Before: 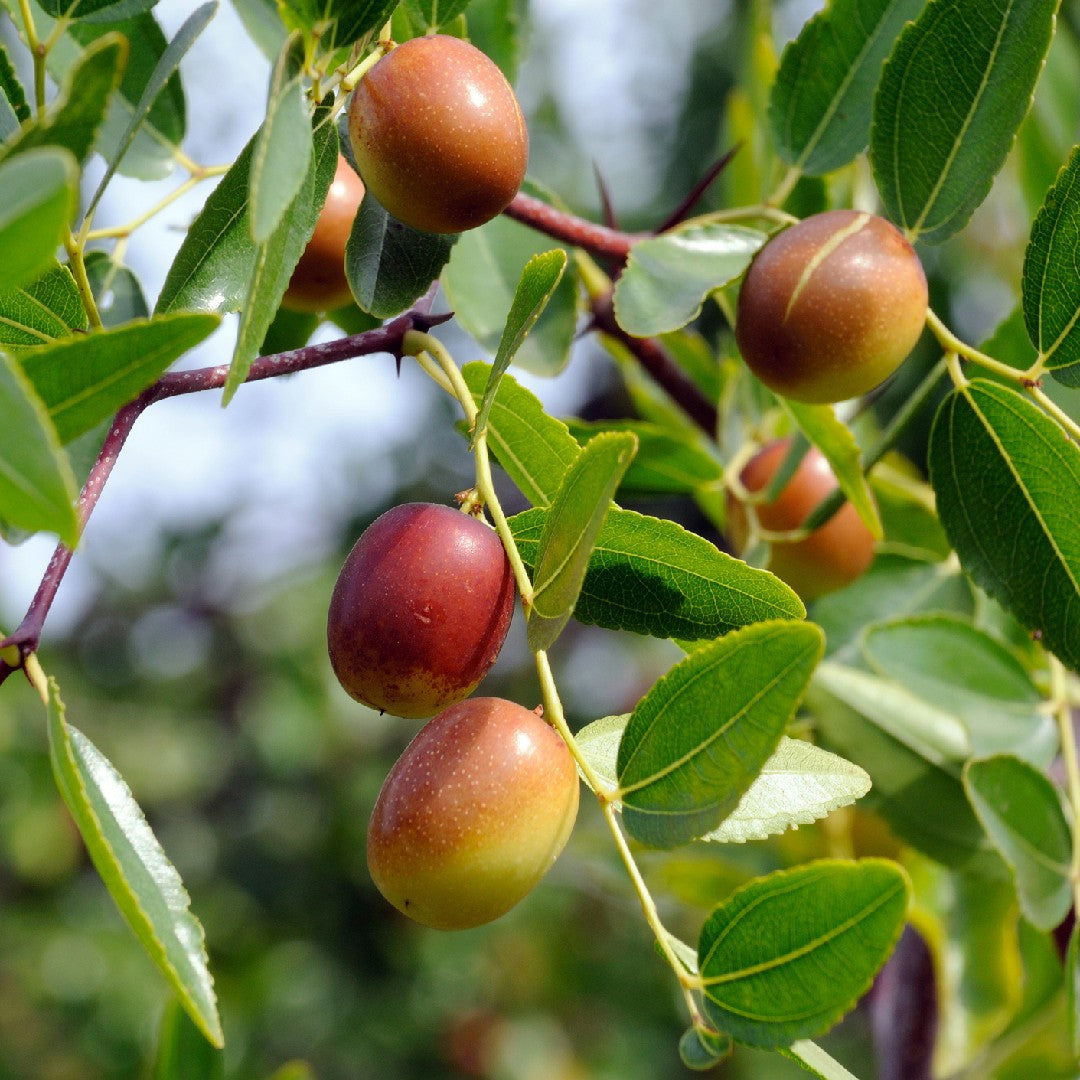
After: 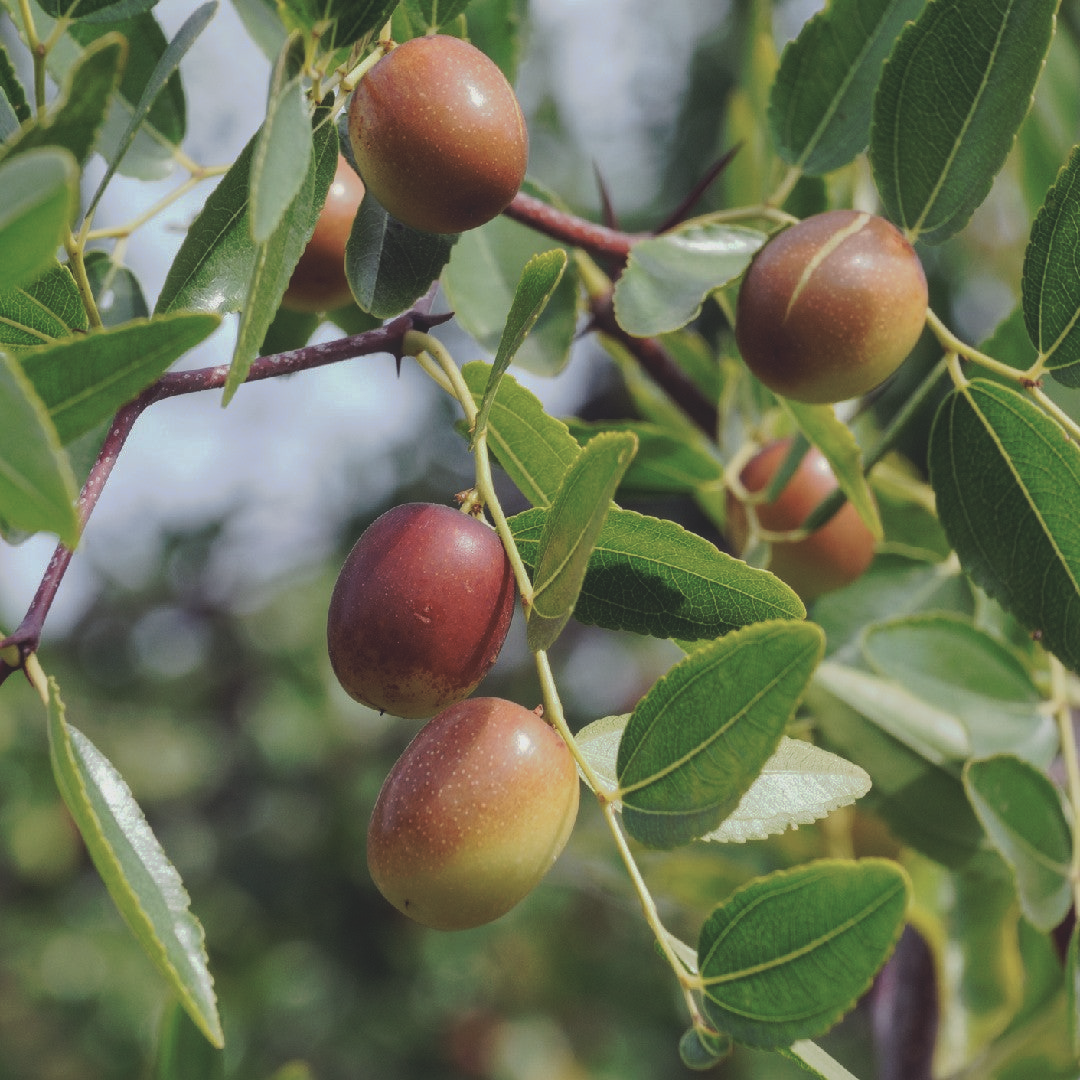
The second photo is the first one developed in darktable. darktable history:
contrast brightness saturation: contrast -0.115
tone curve: curves: ch0 [(0, 0) (0.003, 0.149) (0.011, 0.152) (0.025, 0.154) (0.044, 0.164) (0.069, 0.179) (0.1, 0.194) (0.136, 0.211) (0.177, 0.232) (0.224, 0.258) (0.277, 0.289) (0.335, 0.326) (0.399, 0.371) (0.468, 0.438) (0.543, 0.504) (0.623, 0.569) (0.709, 0.642) (0.801, 0.716) (0.898, 0.775) (1, 1)], preserve colors none
color correction: highlights b* 0.022, saturation 0.797
local contrast: on, module defaults
exposure: compensate highlight preservation false
